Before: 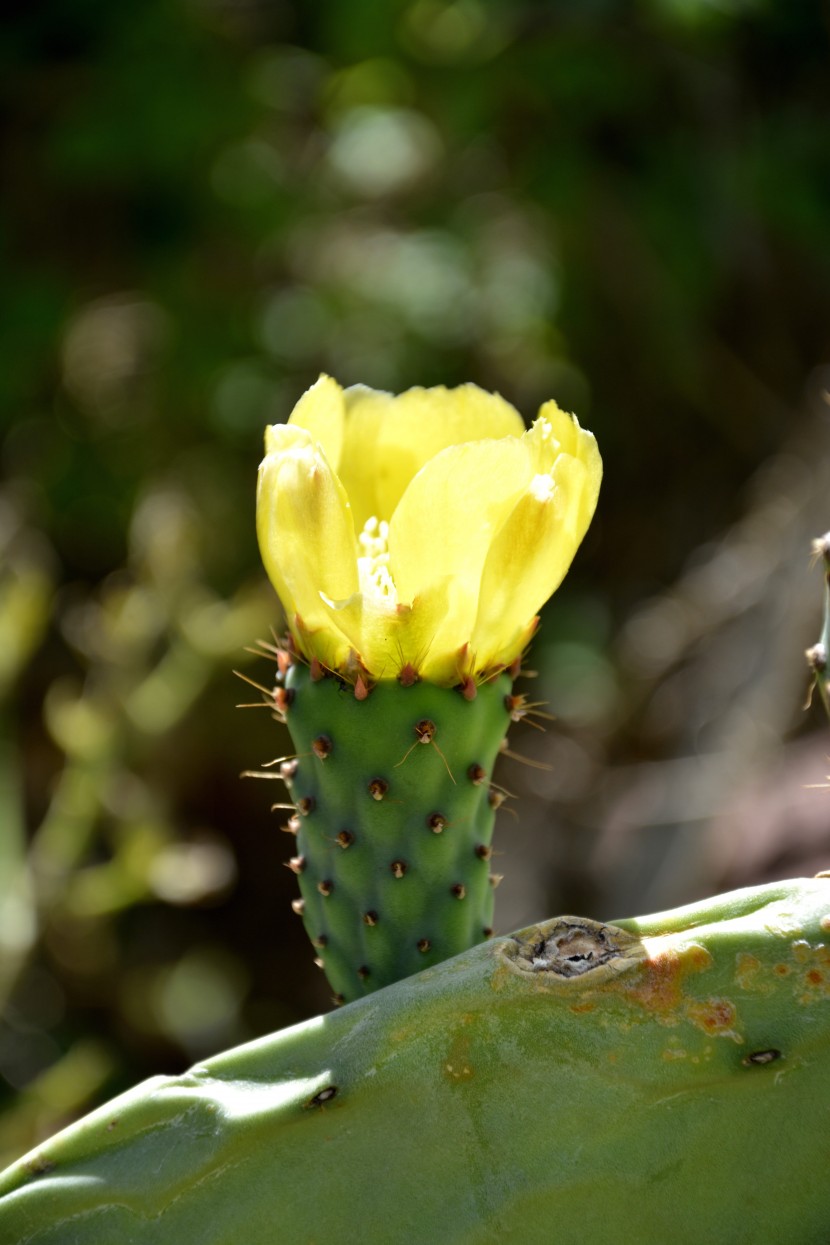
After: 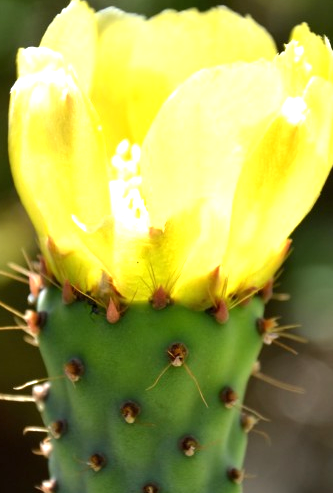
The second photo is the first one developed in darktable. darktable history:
exposure: exposure 0.609 EV, compensate highlight preservation false
crop: left 29.888%, top 30.344%, right 29.966%, bottom 30.043%
